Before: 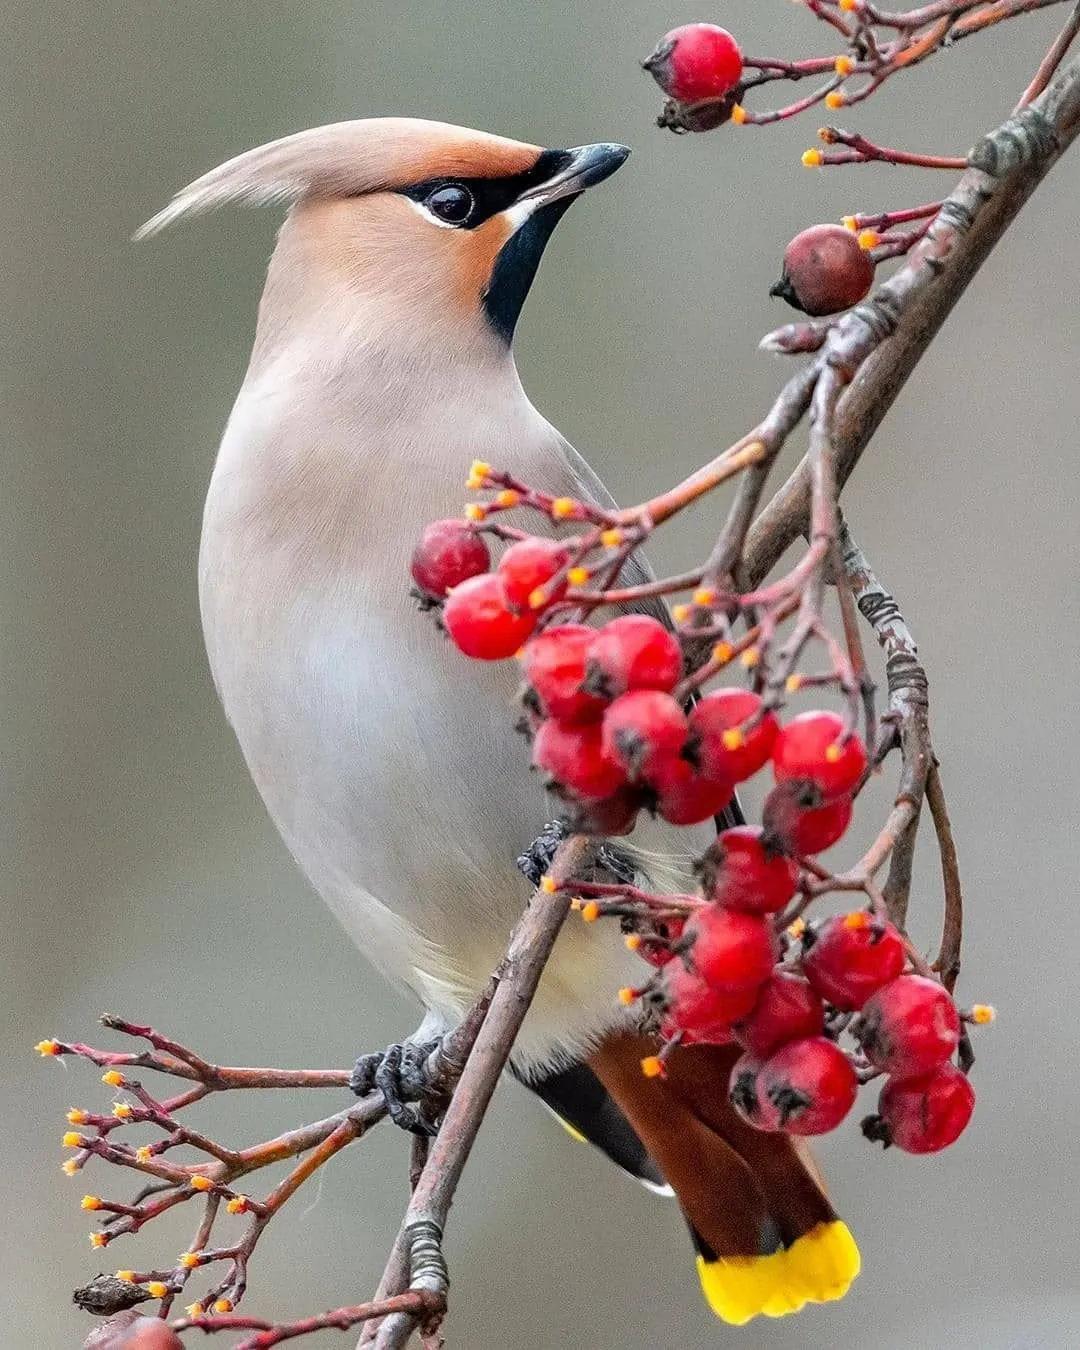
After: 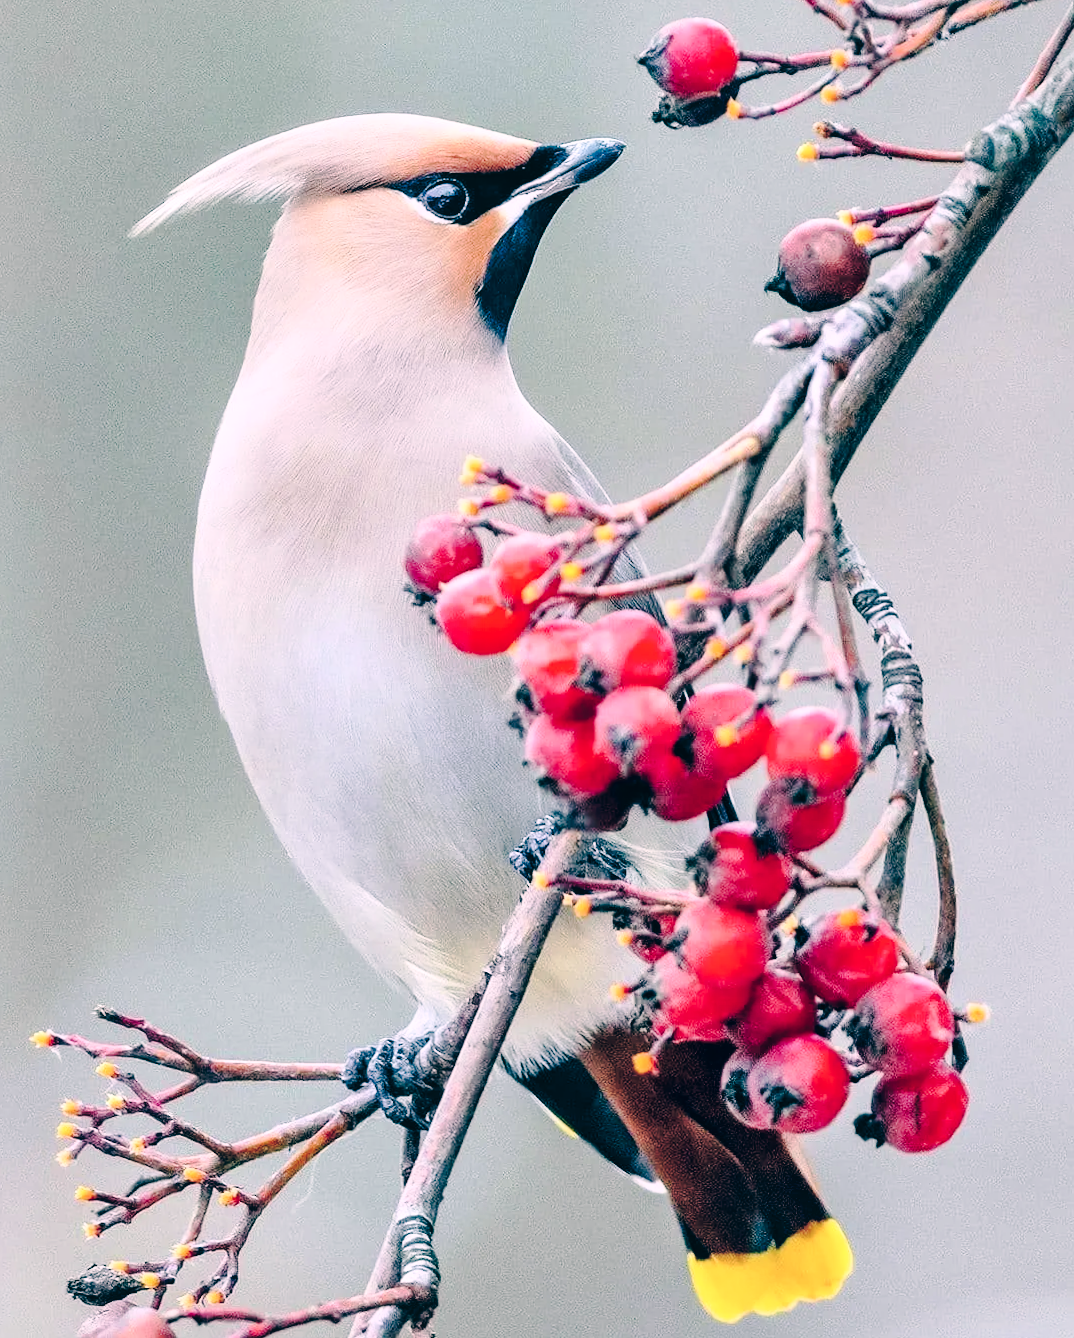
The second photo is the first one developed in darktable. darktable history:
white balance: red 0.967, blue 1.119, emerald 0.756
rotate and perspective: rotation 0.192°, lens shift (horizontal) -0.015, crop left 0.005, crop right 0.996, crop top 0.006, crop bottom 0.99
local contrast: mode bilateral grid, contrast 20, coarseness 50, detail 144%, midtone range 0.2
filmic rgb: black relative exposure -7.15 EV, white relative exposure 5.36 EV, hardness 3.02, color science v6 (2022)
tone curve: curves: ch0 [(0, 0) (0.003, 0.002) (0.011, 0.008) (0.025, 0.016) (0.044, 0.026) (0.069, 0.04) (0.1, 0.061) (0.136, 0.104) (0.177, 0.15) (0.224, 0.22) (0.277, 0.307) (0.335, 0.399) (0.399, 0.492) (0.468, 0.575) (0.543, 0.638) (0.623, 0.701) (0.709, 0.778) (0.801, 0.85) (0.898, 0.934) (1, 1)], preserve colors none
rgb curve: curves: ch0 [(0, 0) (0.078, 0.051) (0.929, 0.956) (1, 1)], compensate middle gray true
levels: levels [0, 0.435, 0.917]
color balance: lift [1.006, 0.985, 1.002, 1.015], gamma [1, 0.953, 1.008, 1.047], gain [1.076, 1.13, 1.004, 0.87]
